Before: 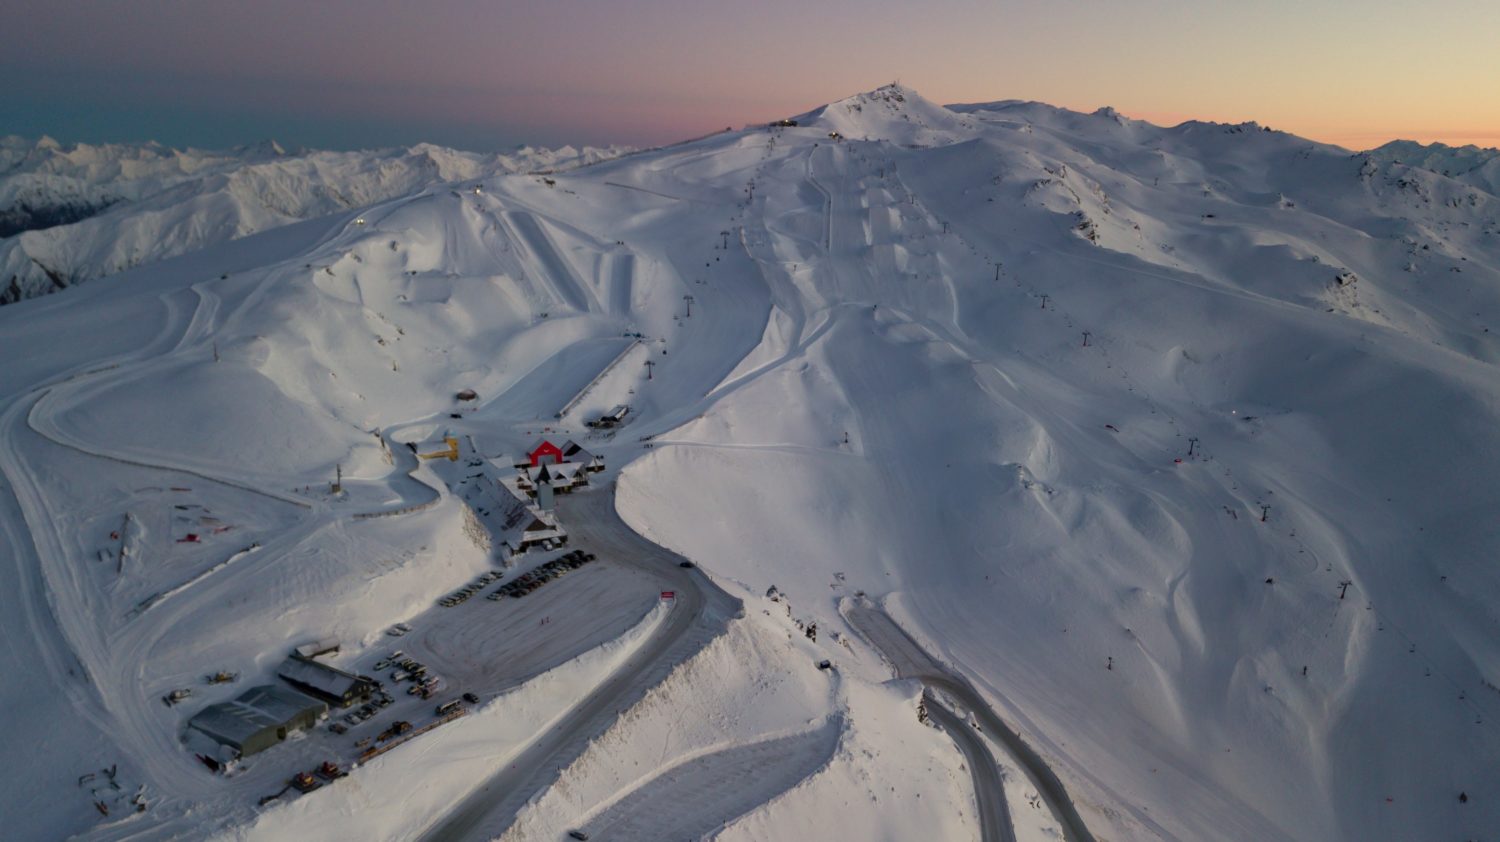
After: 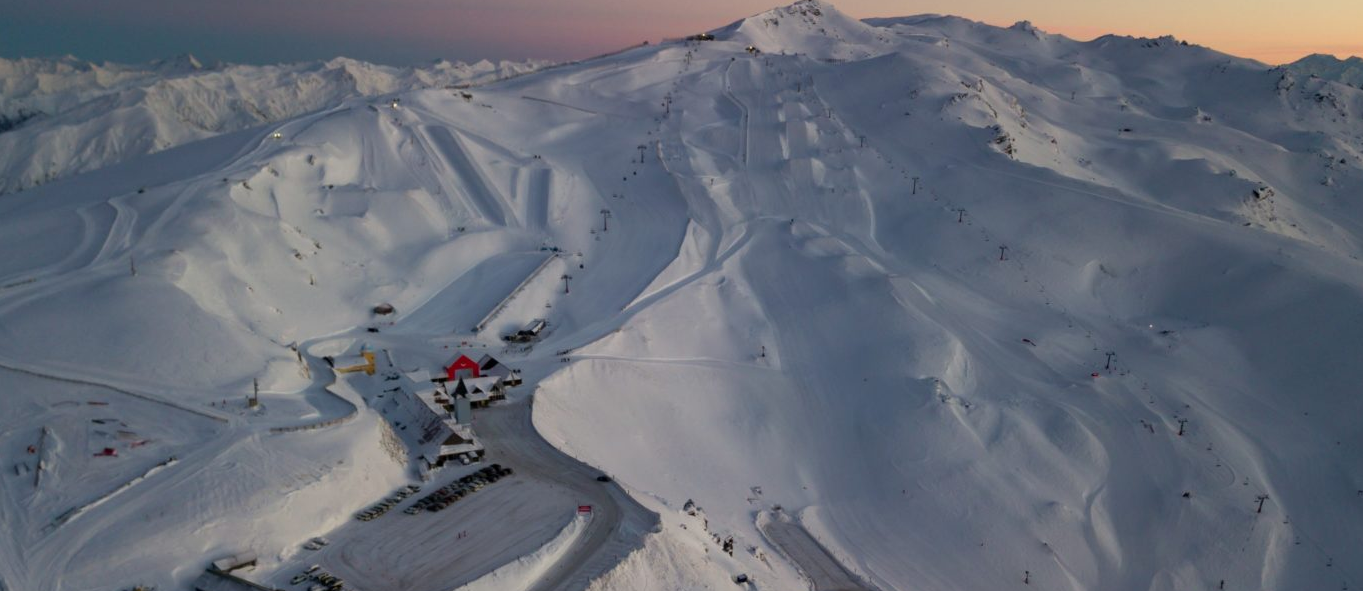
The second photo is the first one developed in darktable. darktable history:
white balance: emerald 1
crop: left 5.596%, top 10.314%, right 3.534%, bottom 19.395%
